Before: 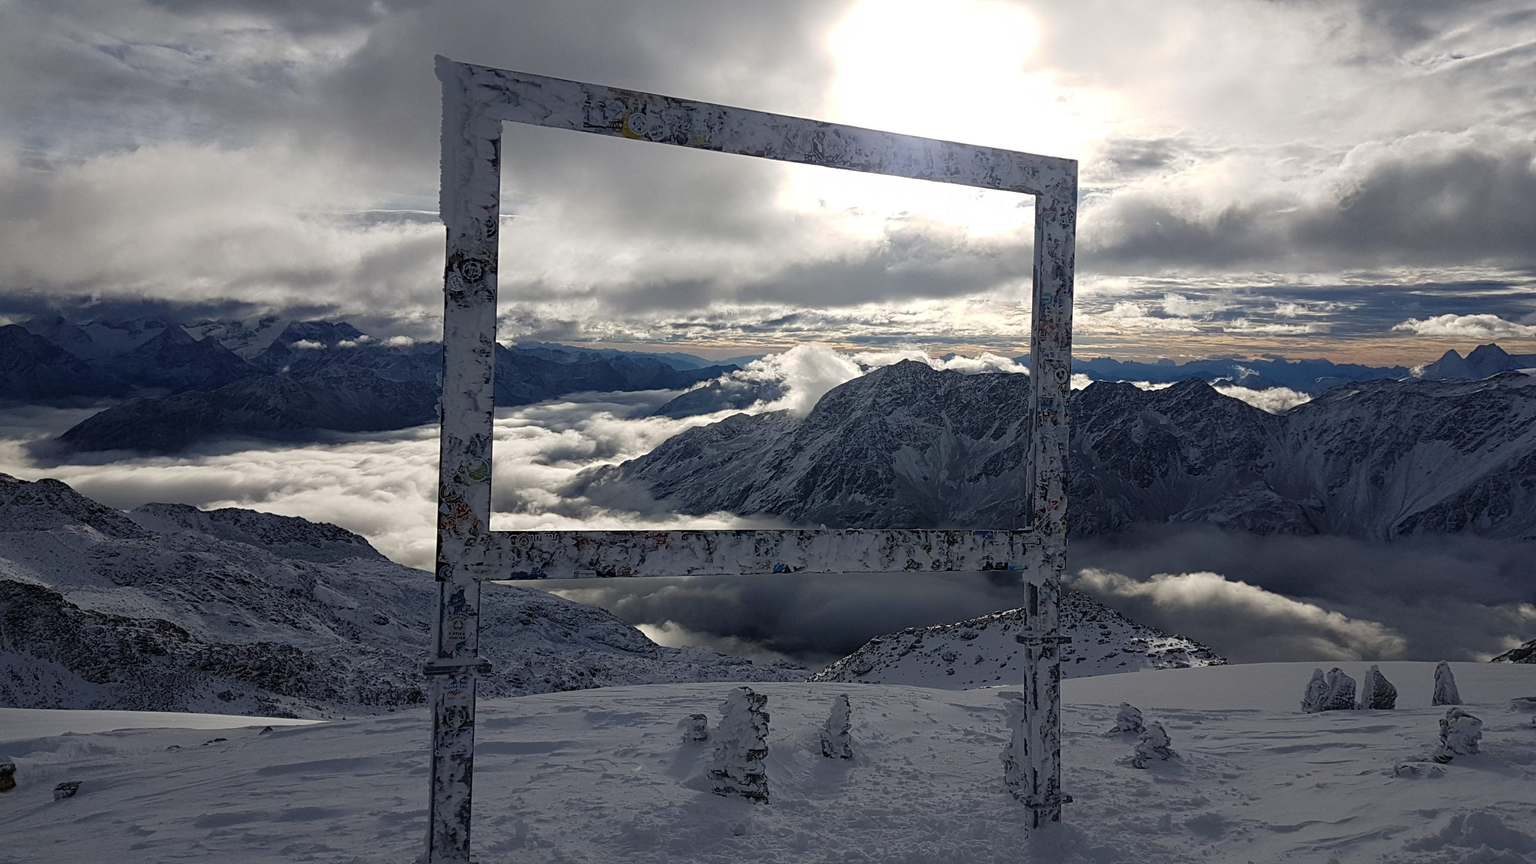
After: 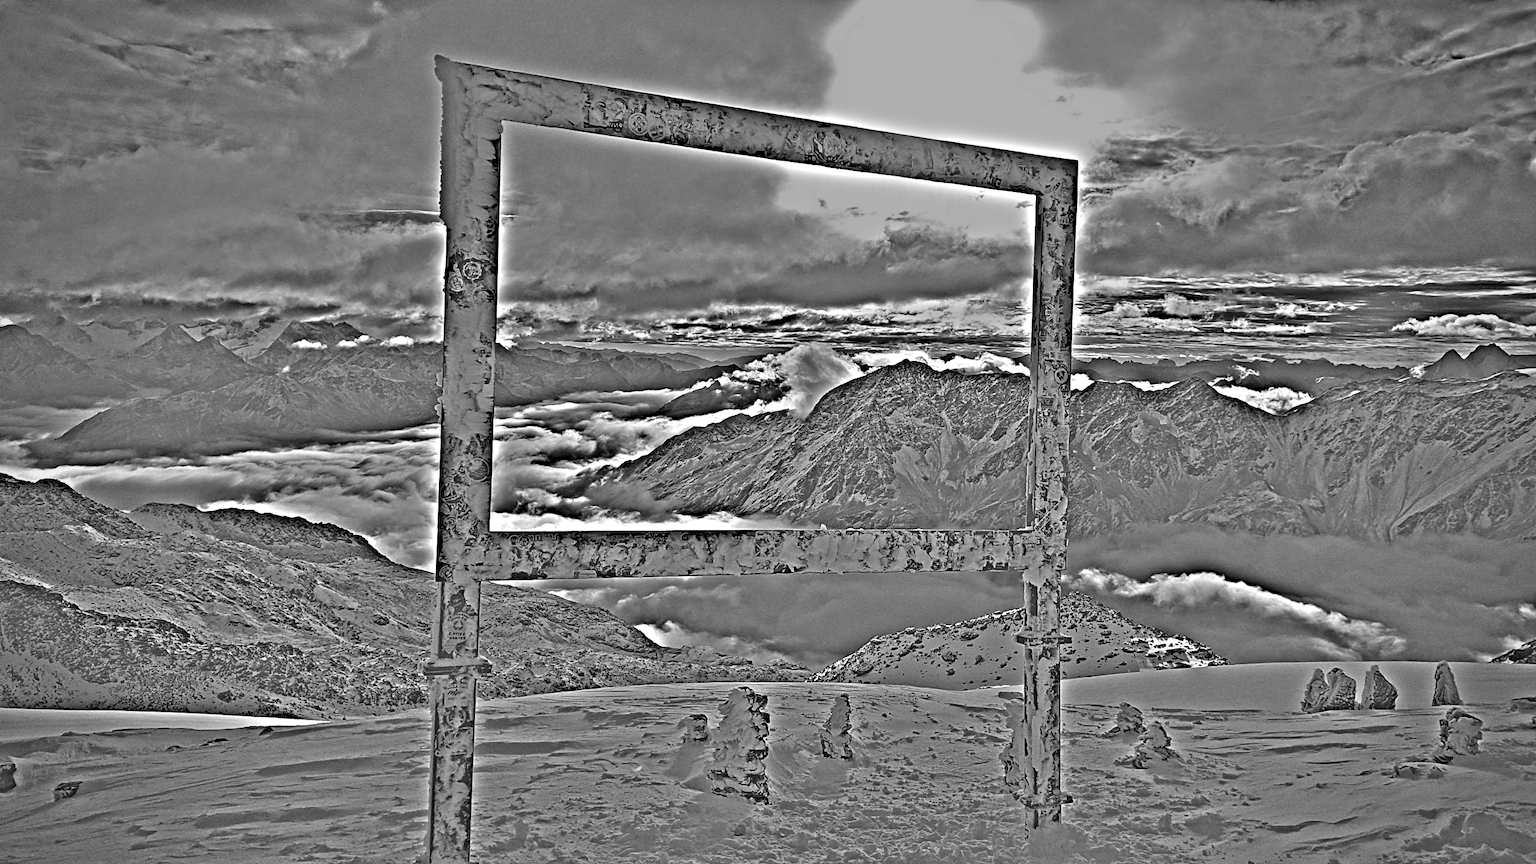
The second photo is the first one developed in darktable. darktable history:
vignetting: on, module defaults
tone equalizer: -8 EV -0.417 EV, -7 EV -0.389 EV, -6 EV -0.333 EV, -5 EV -0.222 EV, -3 EV 0.222 EV, -2 EV 0.333 EV, -1 EV 0.389 EV, +0 EV 0.417 EV, edges refinement/feathering 500, mask exposure compensation -1.57 EV, preserve details no
highpass: on, module defaults
shadows and highlights: shadows 20.55, highlights -20.99, soften with gaussian
